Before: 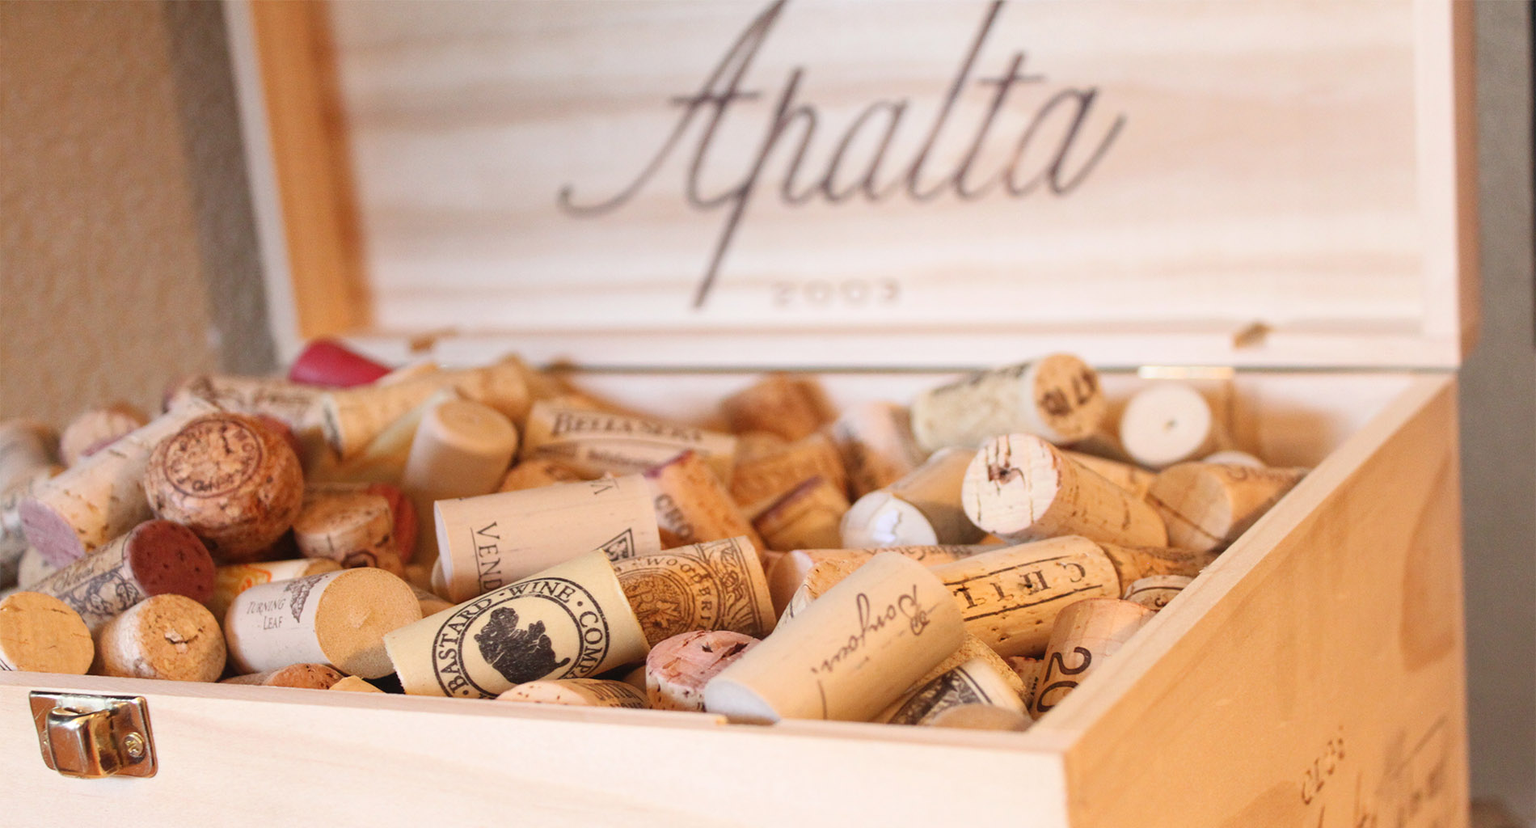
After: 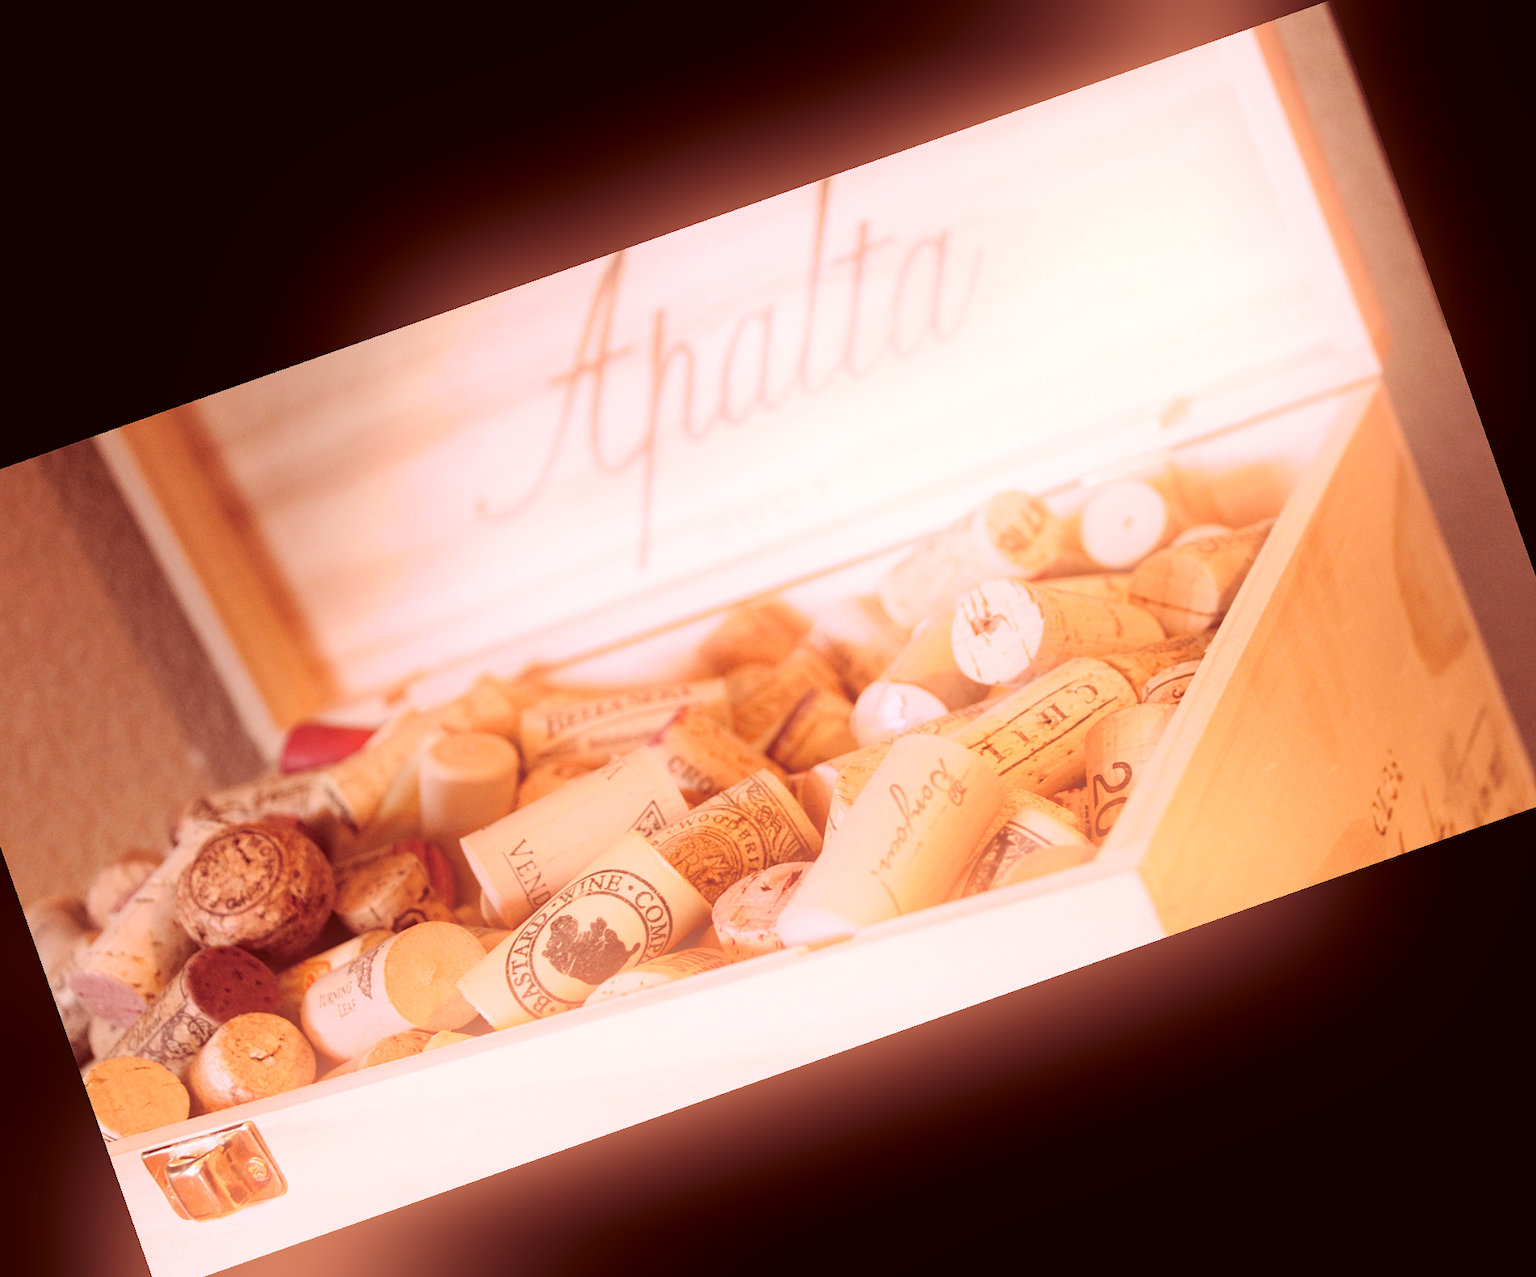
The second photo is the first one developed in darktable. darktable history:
split-toning: highlights › hue 298.8°, highlights › saturation 0.73, compress 41.76%
fill light: exposure -2 EV, width 8.6
bloom: on, module defaults
color correction: highlights a* 9.03, highlights b* 8.71, shadows a* 40, shadows b* 40, saturation 0.8
crop and rotate: angle 19.43°, left 6.812%, right 4.125%, bottom 1.087%
